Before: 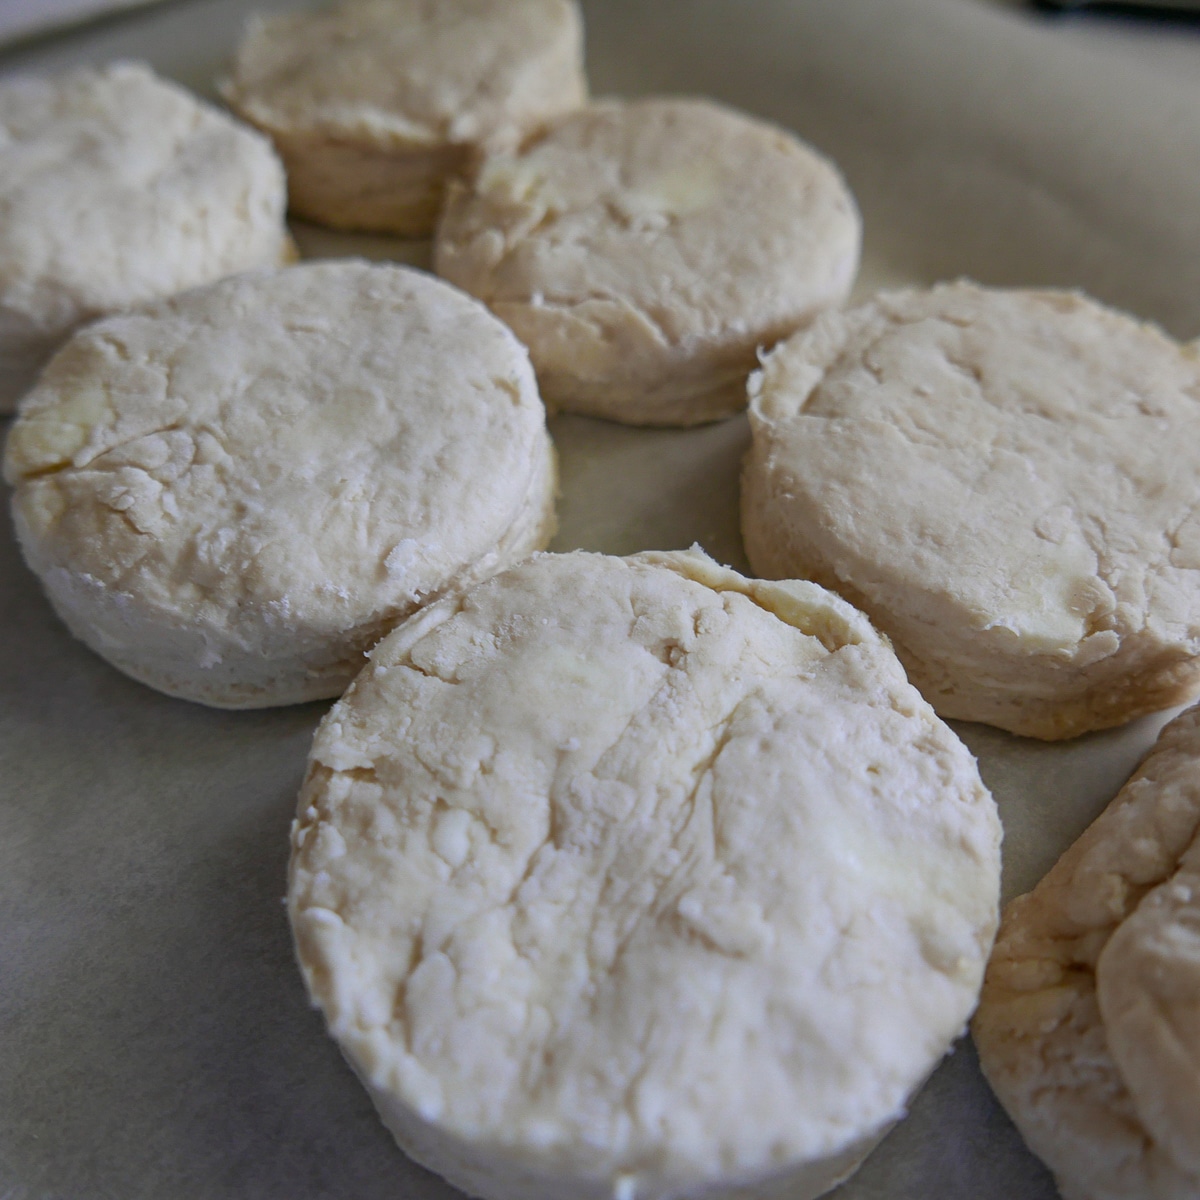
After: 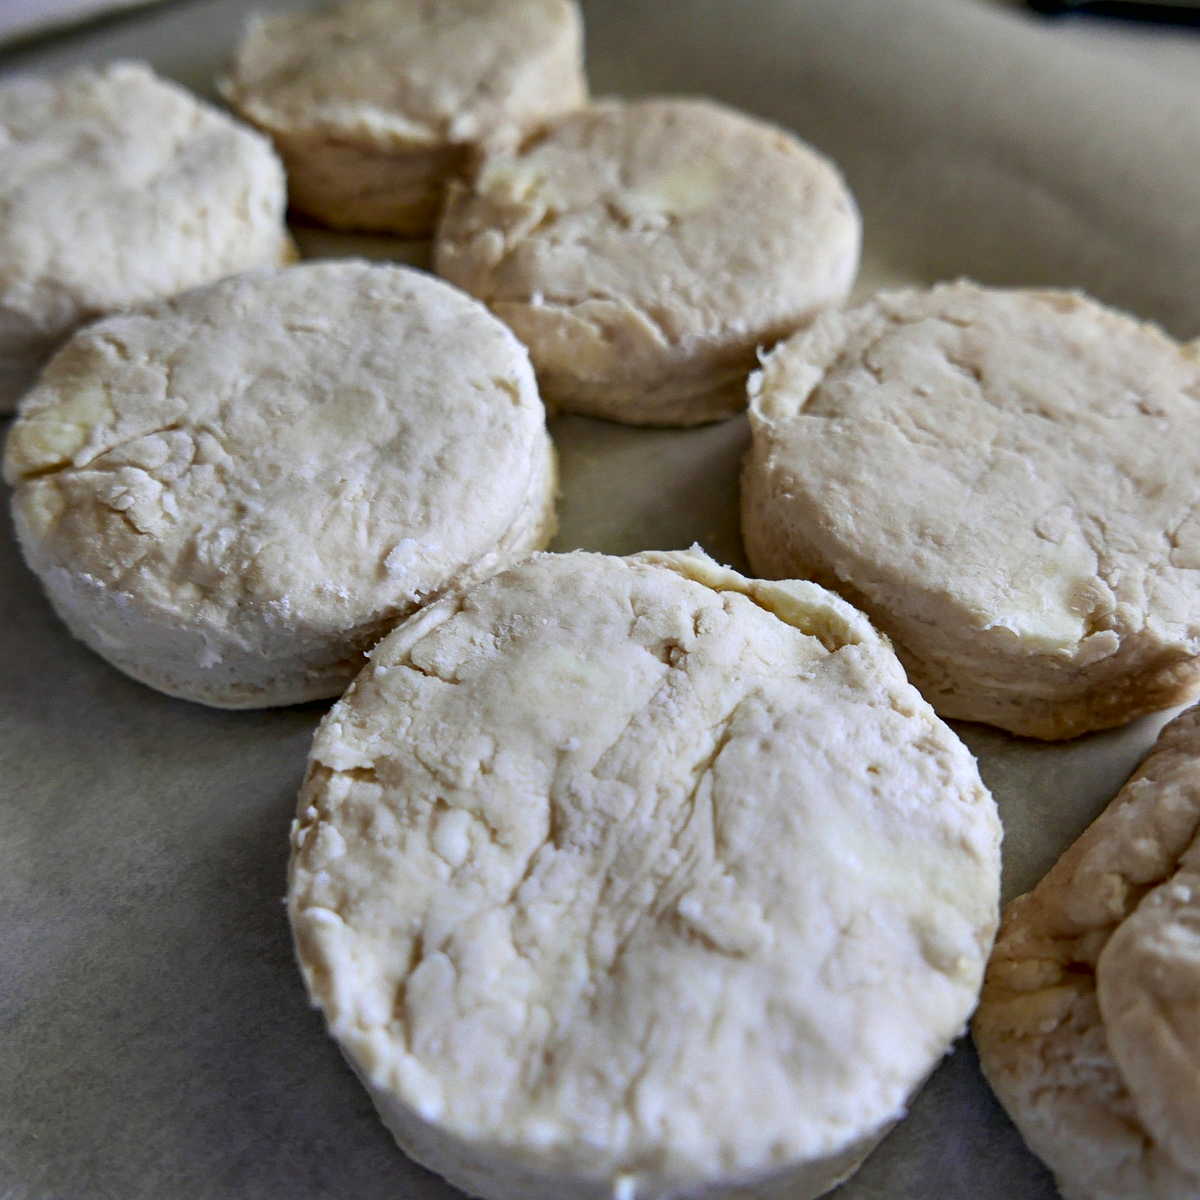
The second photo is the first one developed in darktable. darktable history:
contrast equalizer: y [[0.6 ×6], [0.55 ×6], [0 ×6], [0 ×6], [0 ×6]]
contrast brightness saturation: contrast 0.103, brightness 0.036, saturation 0.092
